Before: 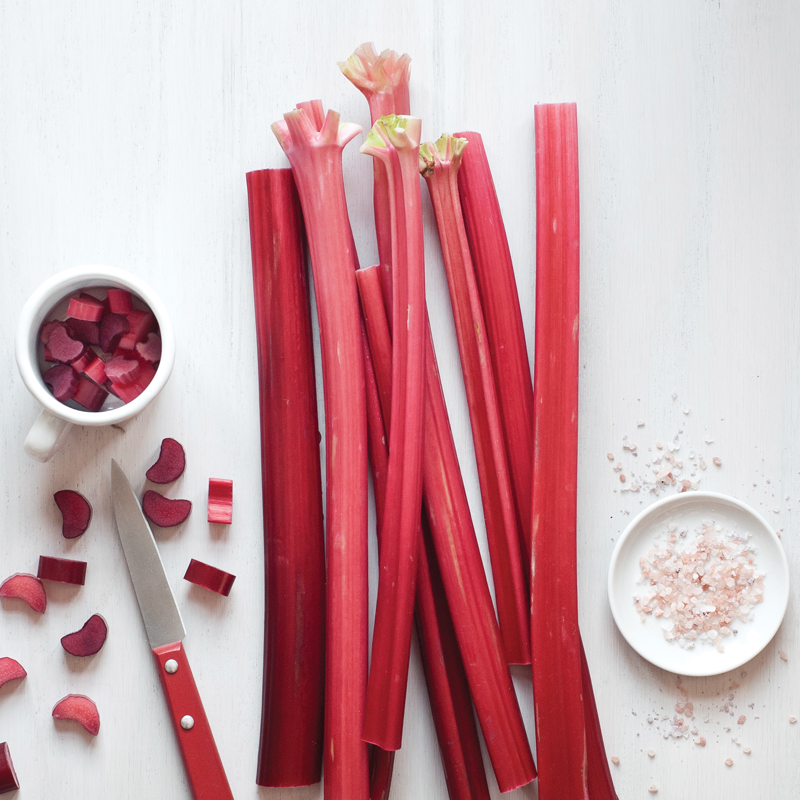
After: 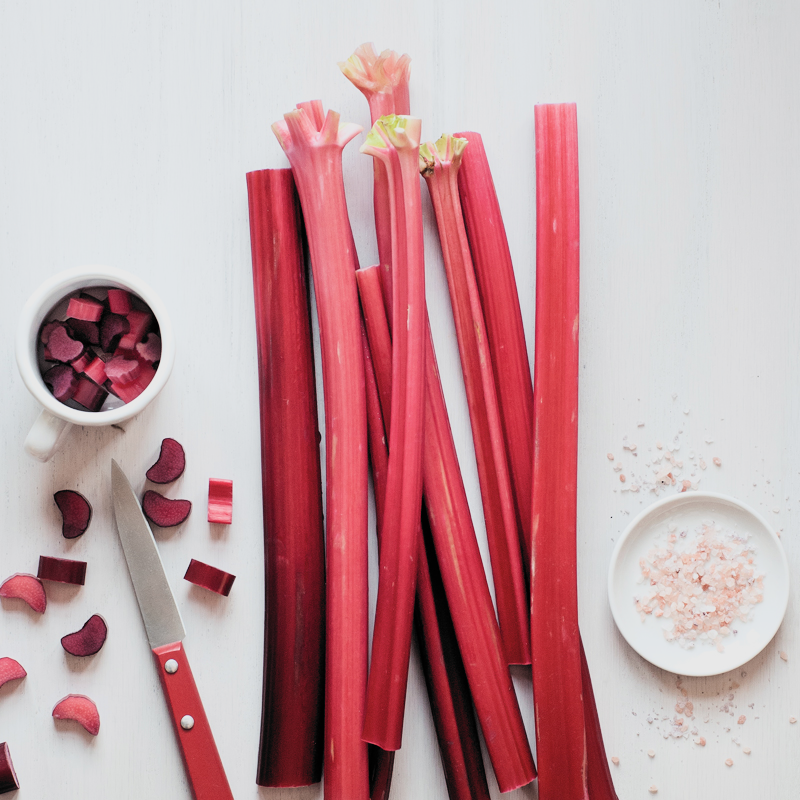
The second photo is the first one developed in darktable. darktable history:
filmic rgb: black relative exposure -5.04 EV, white relative exposure 3.96 EV, hardness 2.9, contrast 1.404, highlights saturation mix -30.69%, color science v6 (2022)
